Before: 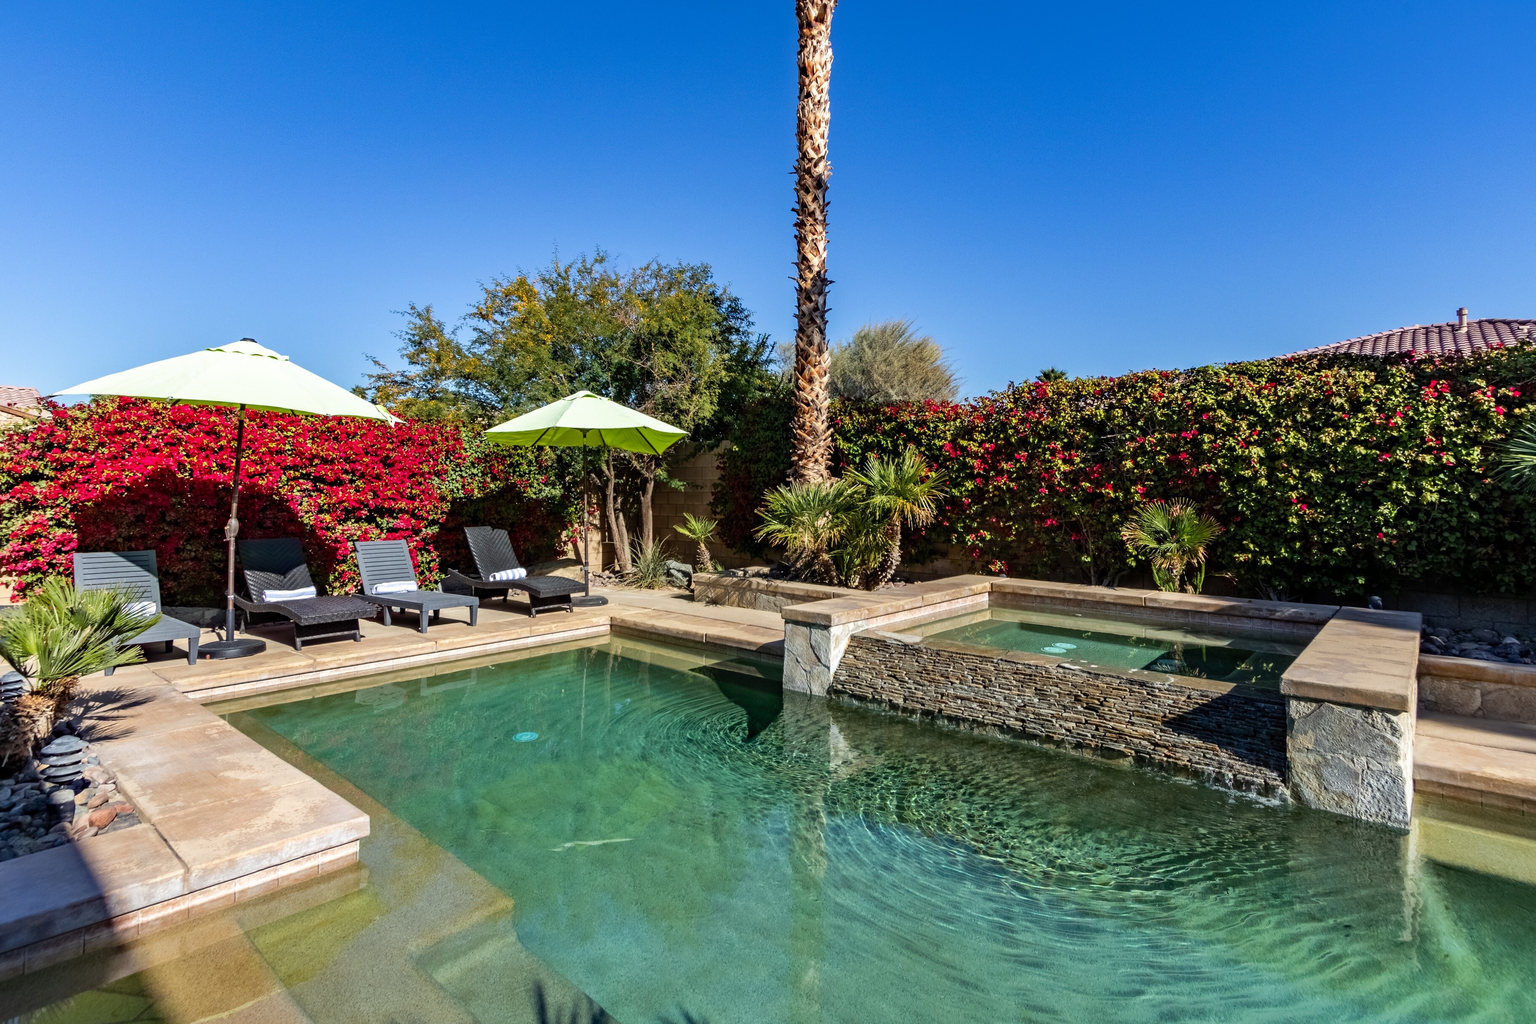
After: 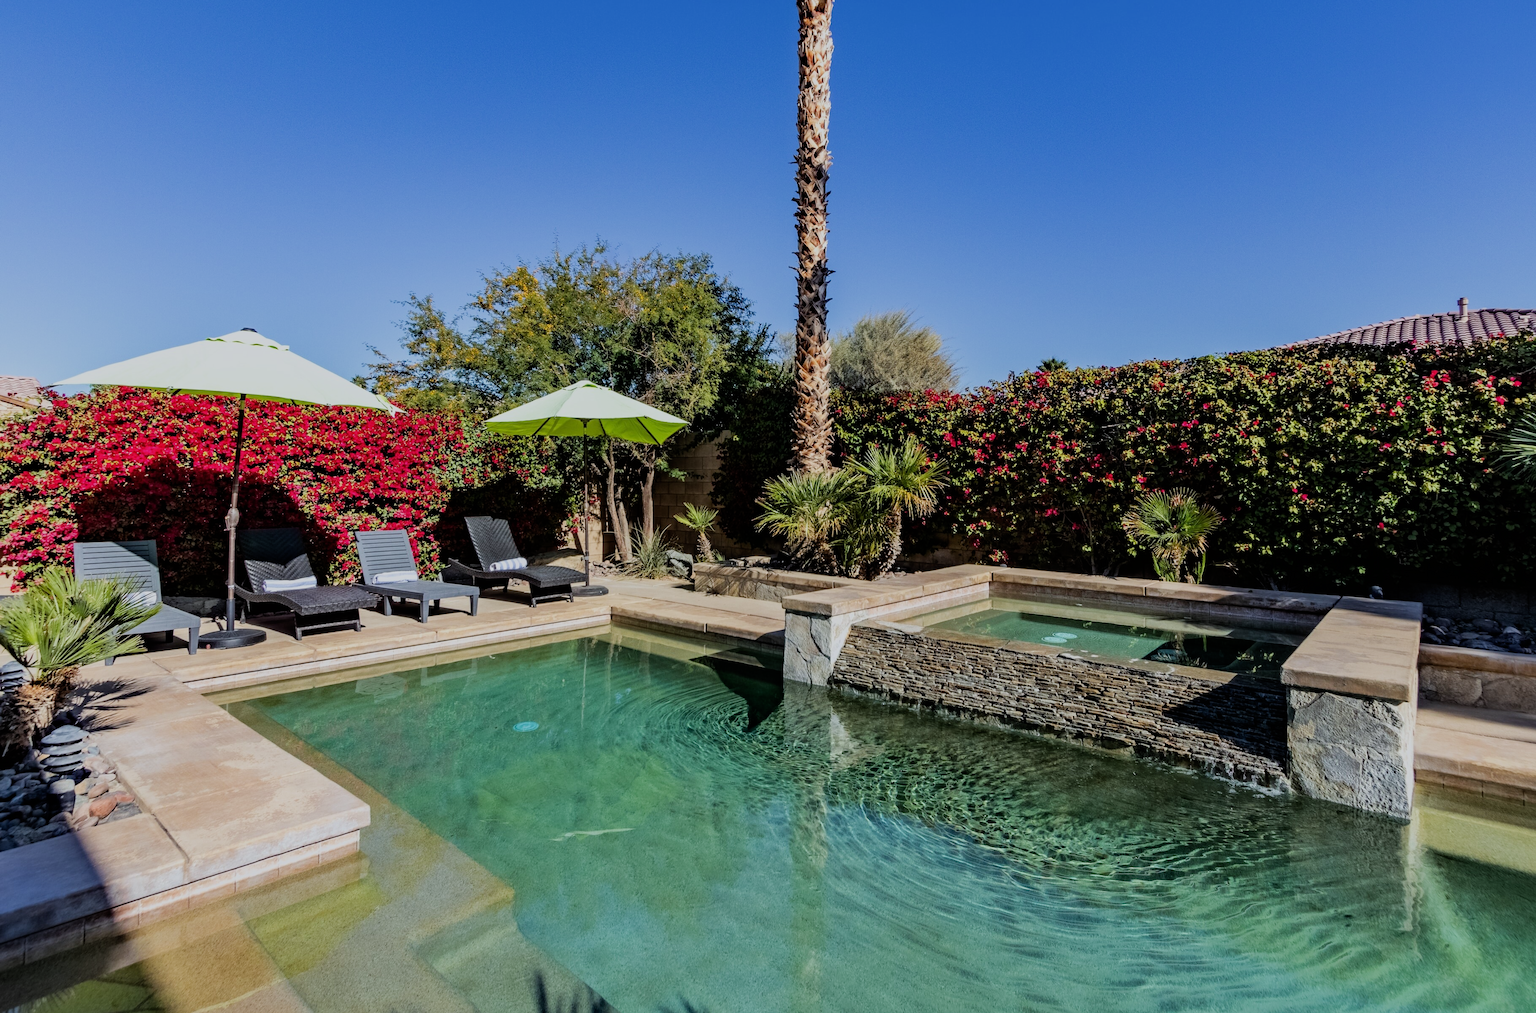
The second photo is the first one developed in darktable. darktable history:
crop: top 1.049%, right 0.001%
filmic rgb: black relative exposure -7.32 EV, white relative exposure 5.09 EV, hardness 3.2
white balance: red 0.98, blue 1.034
